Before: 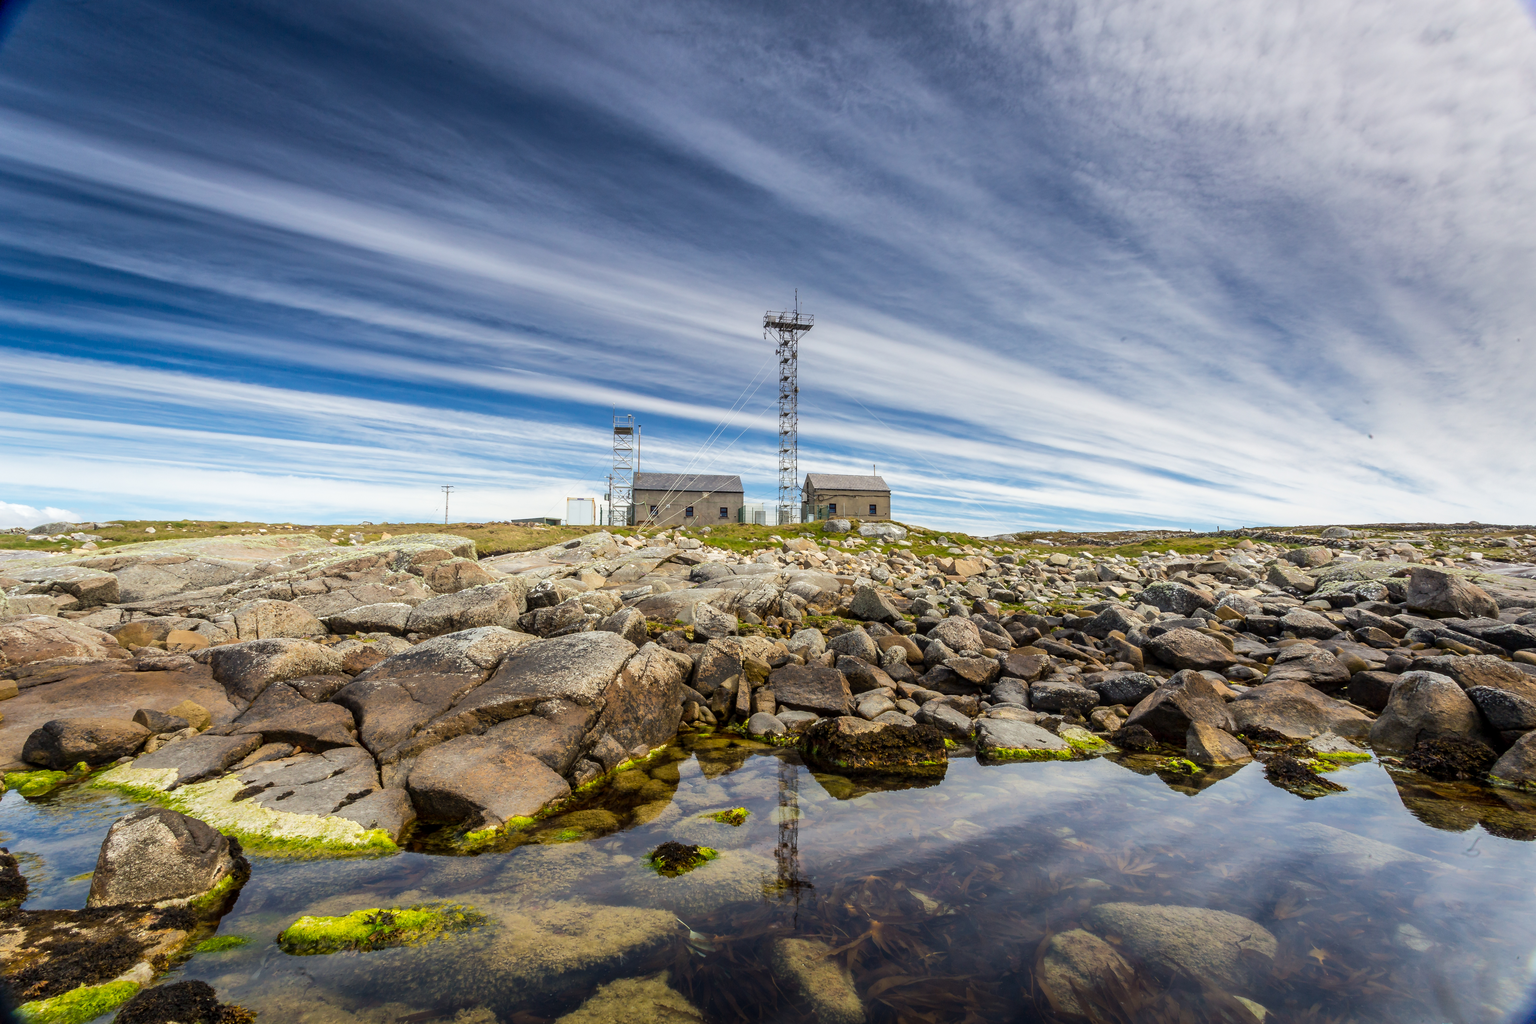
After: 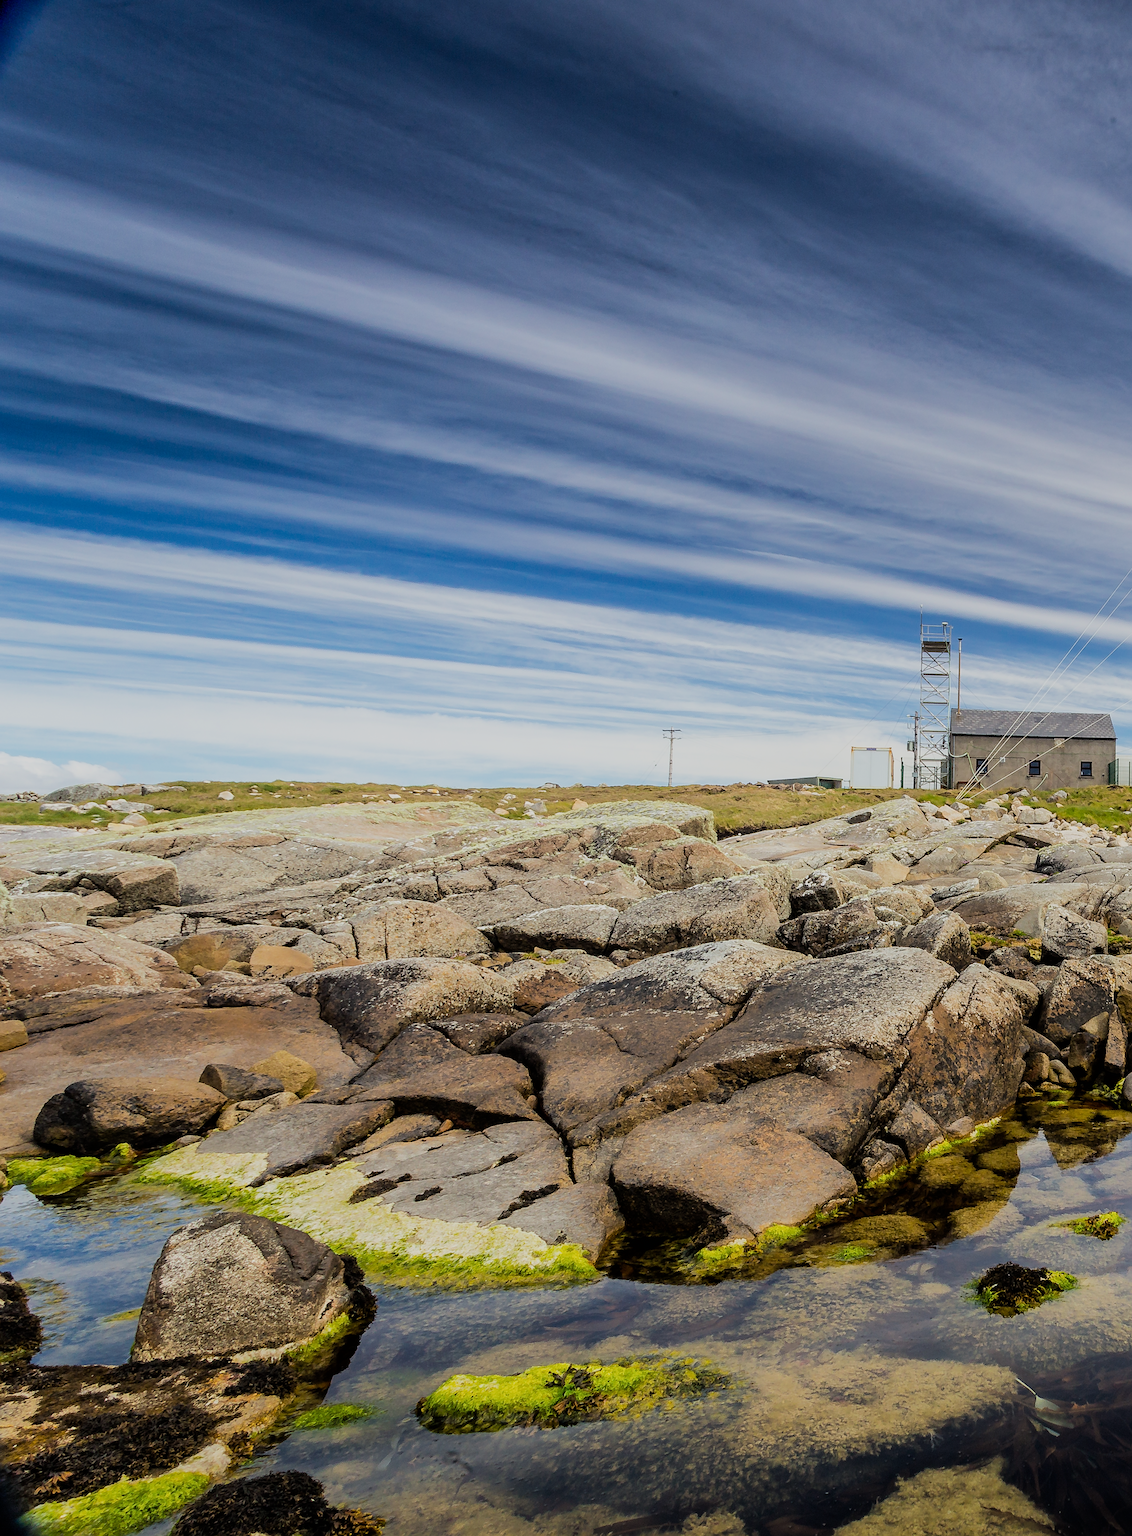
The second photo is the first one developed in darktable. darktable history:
sharpen: on, module defaults
filmic rgb: black relative exposure -7.65 EV, white relative exposure 4.56 EV, hardness 3.61
crop and rotate: left 0%, top 0%, right 50.845%
